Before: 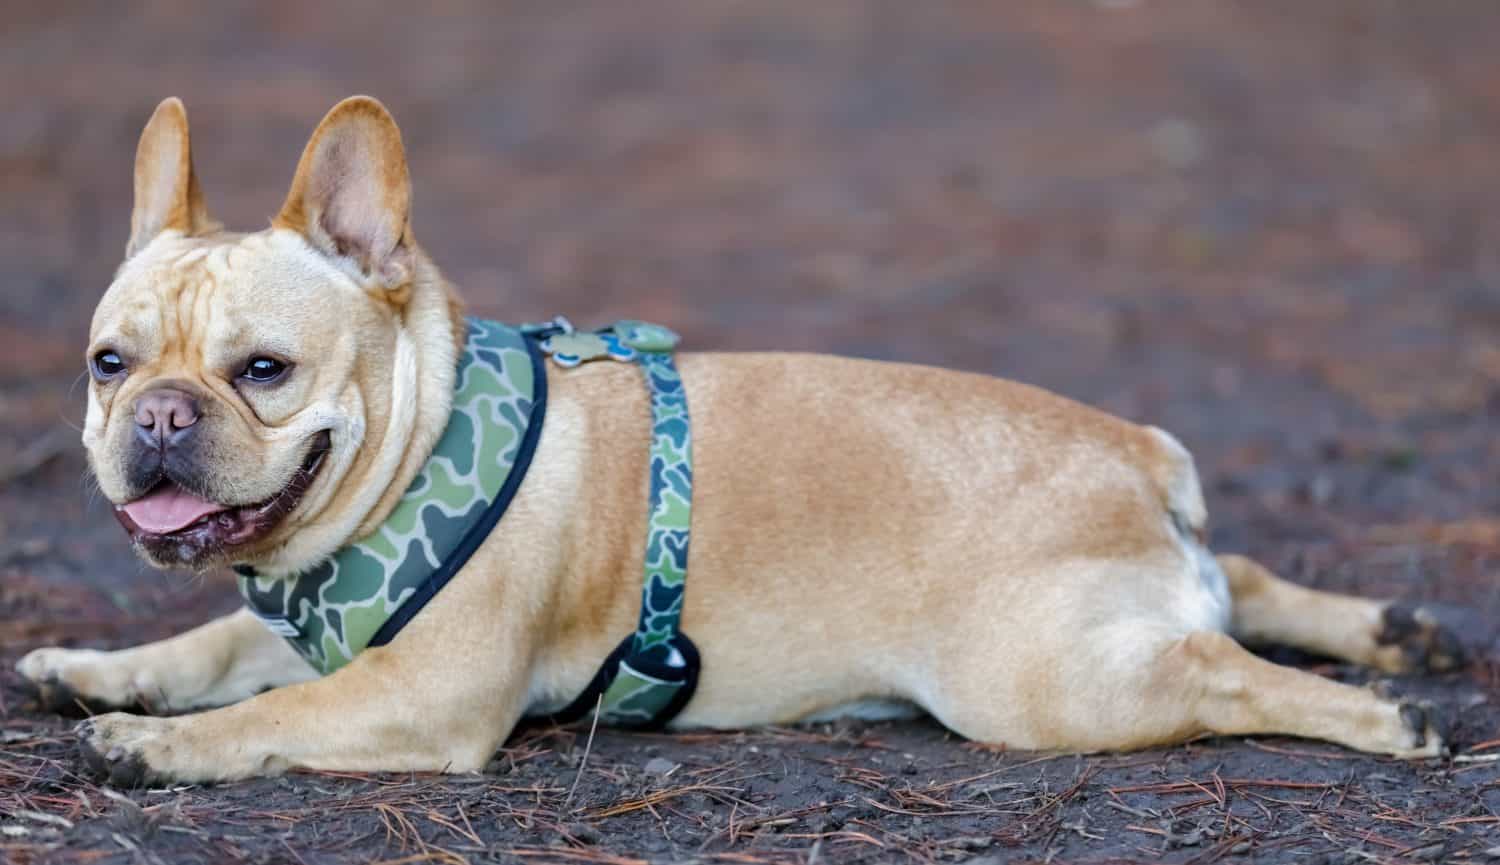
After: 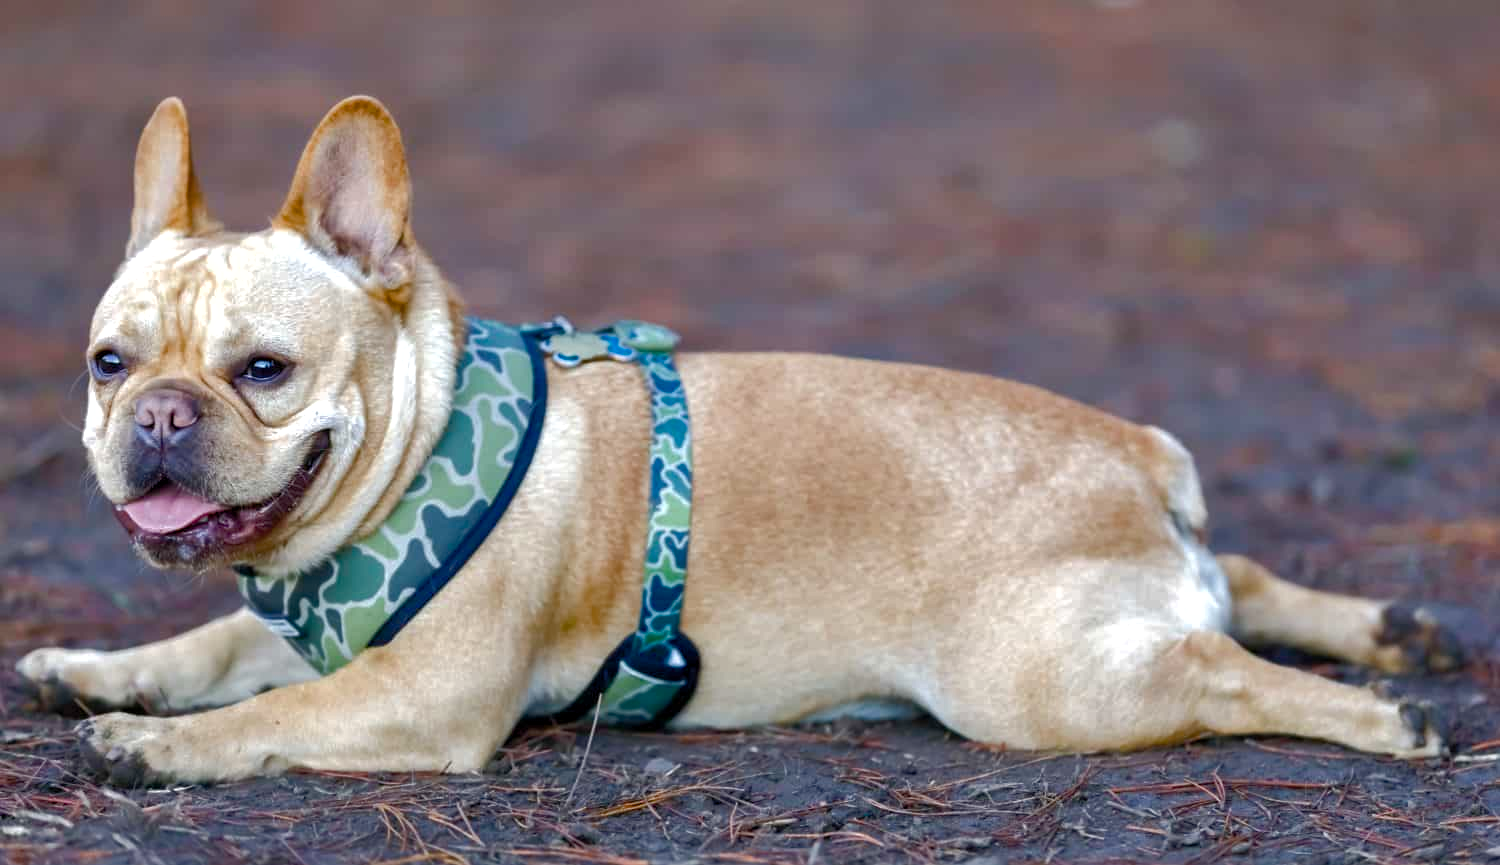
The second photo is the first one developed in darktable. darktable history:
shadows and highlights: on, module defaults
color balance rgb: perceptual saturation grading › highlights -29.58%, perceptual saturation grading › mid-tones 29.47%, perceptual saturation grading › shadows 59.73%, perceptual brilliance grading › global brilliance -17.79%, perceptual brilliance grading › highlights 28.73%, global vibrance 15.44%
